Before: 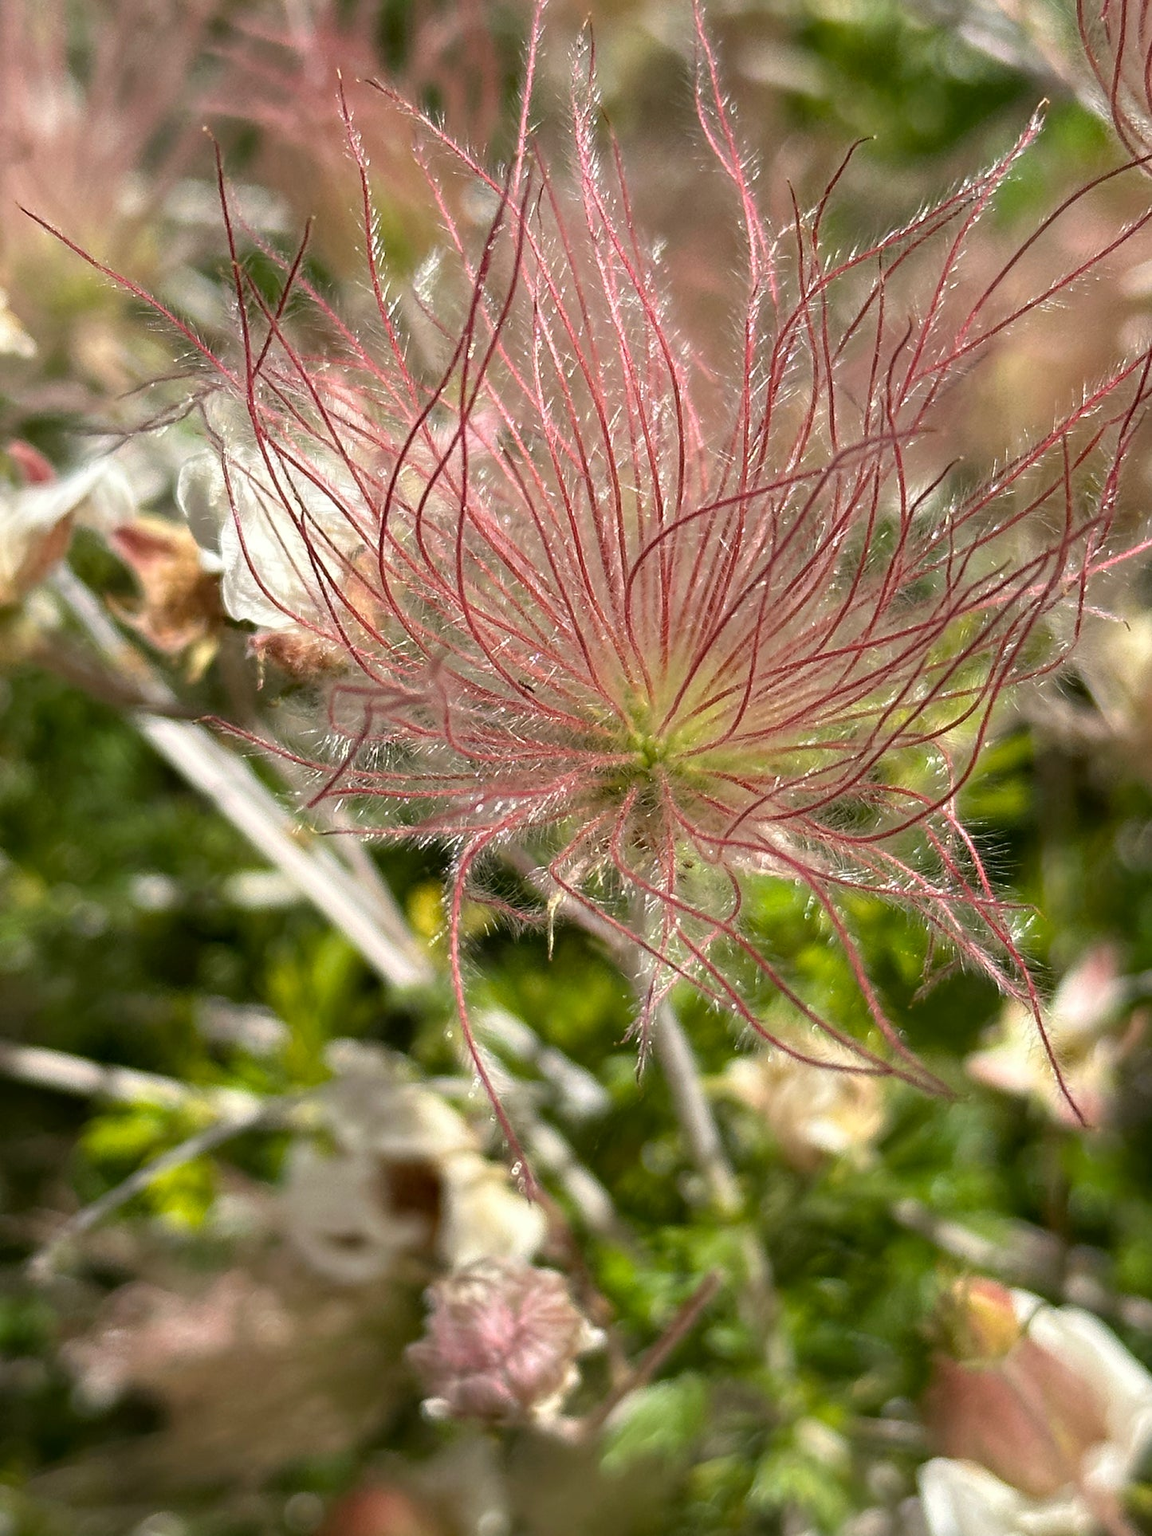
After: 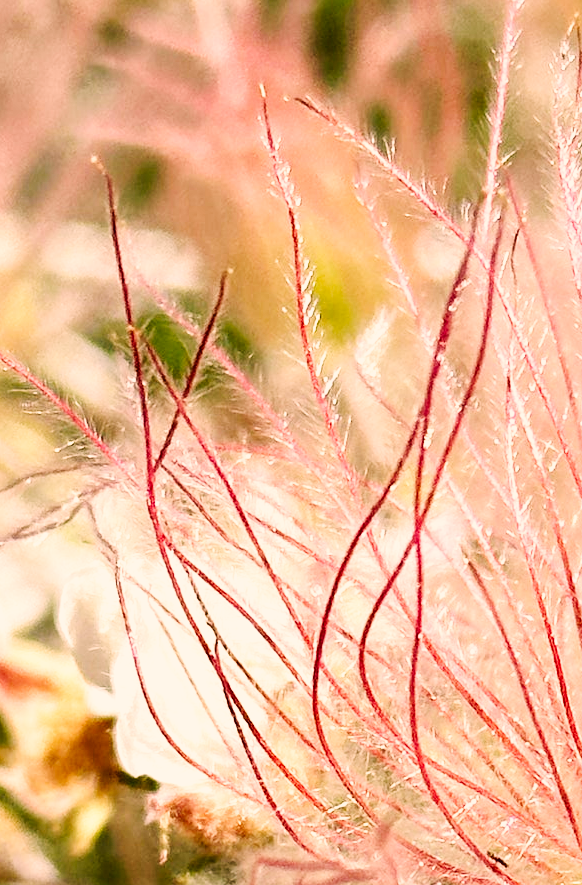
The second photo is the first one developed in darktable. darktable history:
base curve: curves: ch0 [(0, 0.003) (0.001, 0.002) (0.006, 0.004) (0.02, 0.022) (0.048, 0.086) (0.094, 0.234) (0.162, 0.431) (0.258, 0.629) (0.385, 0.8) (0.548, 0.918) (0.751, 0.988) (1, 1)], preserve colors none
crop and rotate: left 11.304%, top 0.117%, right 48.418%, bottom 53.918%
color correction: highlights a* 12.08, highlights b* 11.51
